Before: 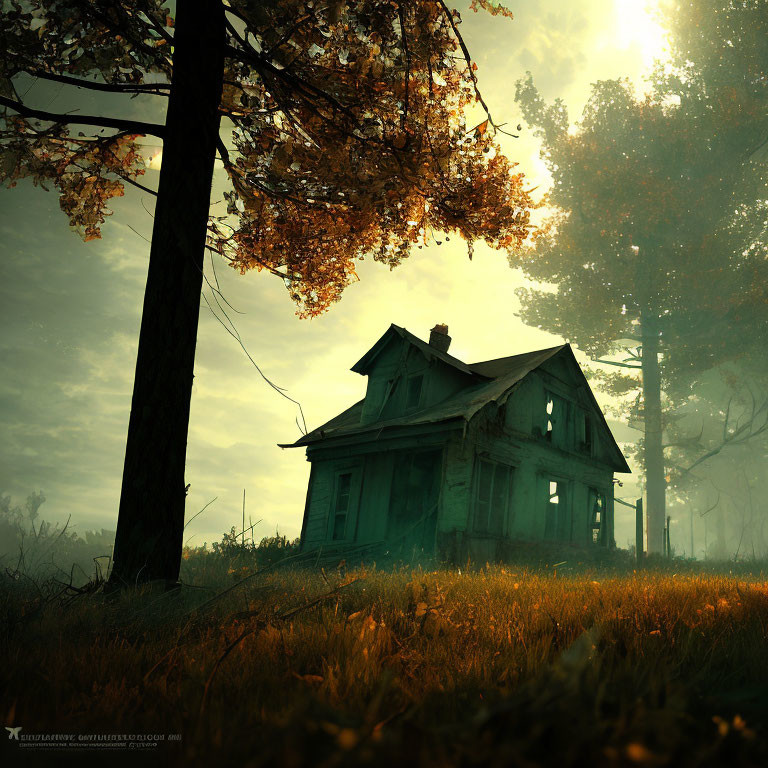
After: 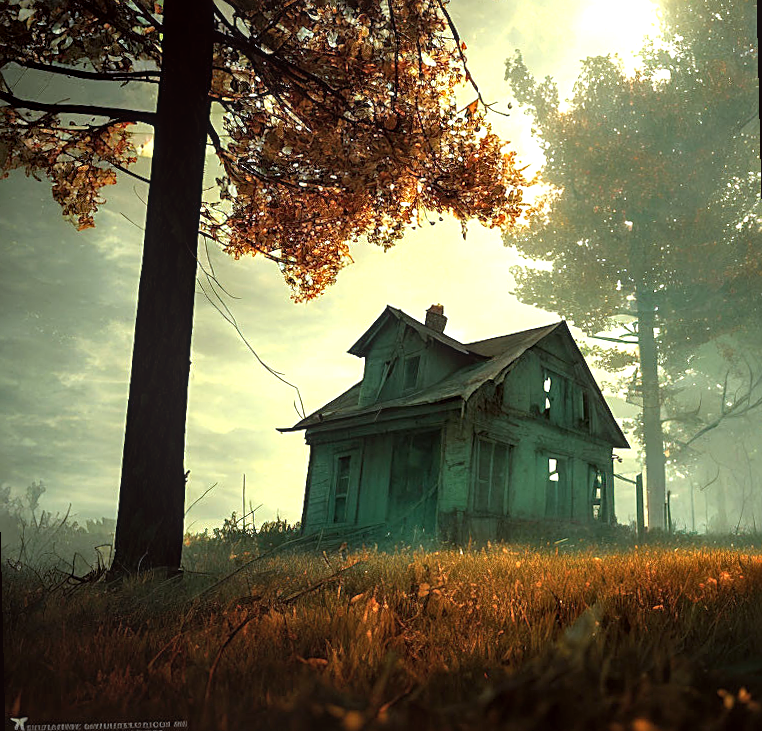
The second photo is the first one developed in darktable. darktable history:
vibrance: on, module defaults
sharpen: on, module defaults
color correction: highlights a* -0.772, highlights b* -8.92
exposure: black level correction 0.001, exposure 0.5 EV, compensate exposure bias true, compensate highlight preservation false
rotate and perspective: rotation -1.42°, crop left 0.016, crop right 0.984, crop top 0.035, crop bottom 0.965
color balance: mode lift, gamma, gain (sRGB), lift [1, 1.049, 1, 1]
local contrast: on, module defaults
